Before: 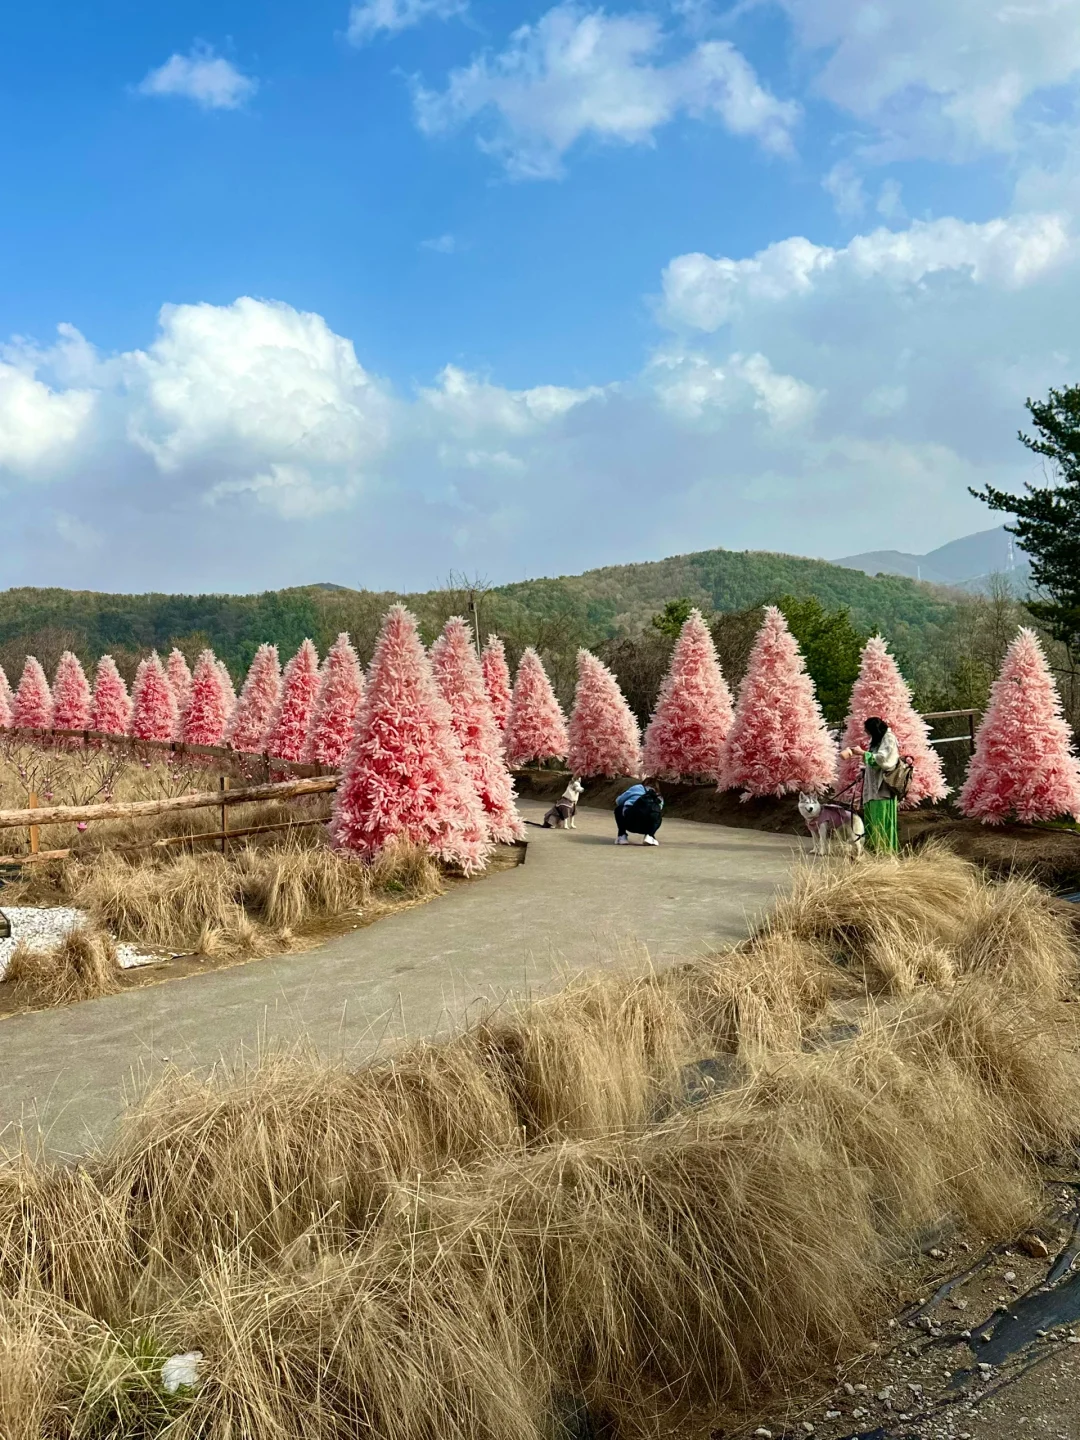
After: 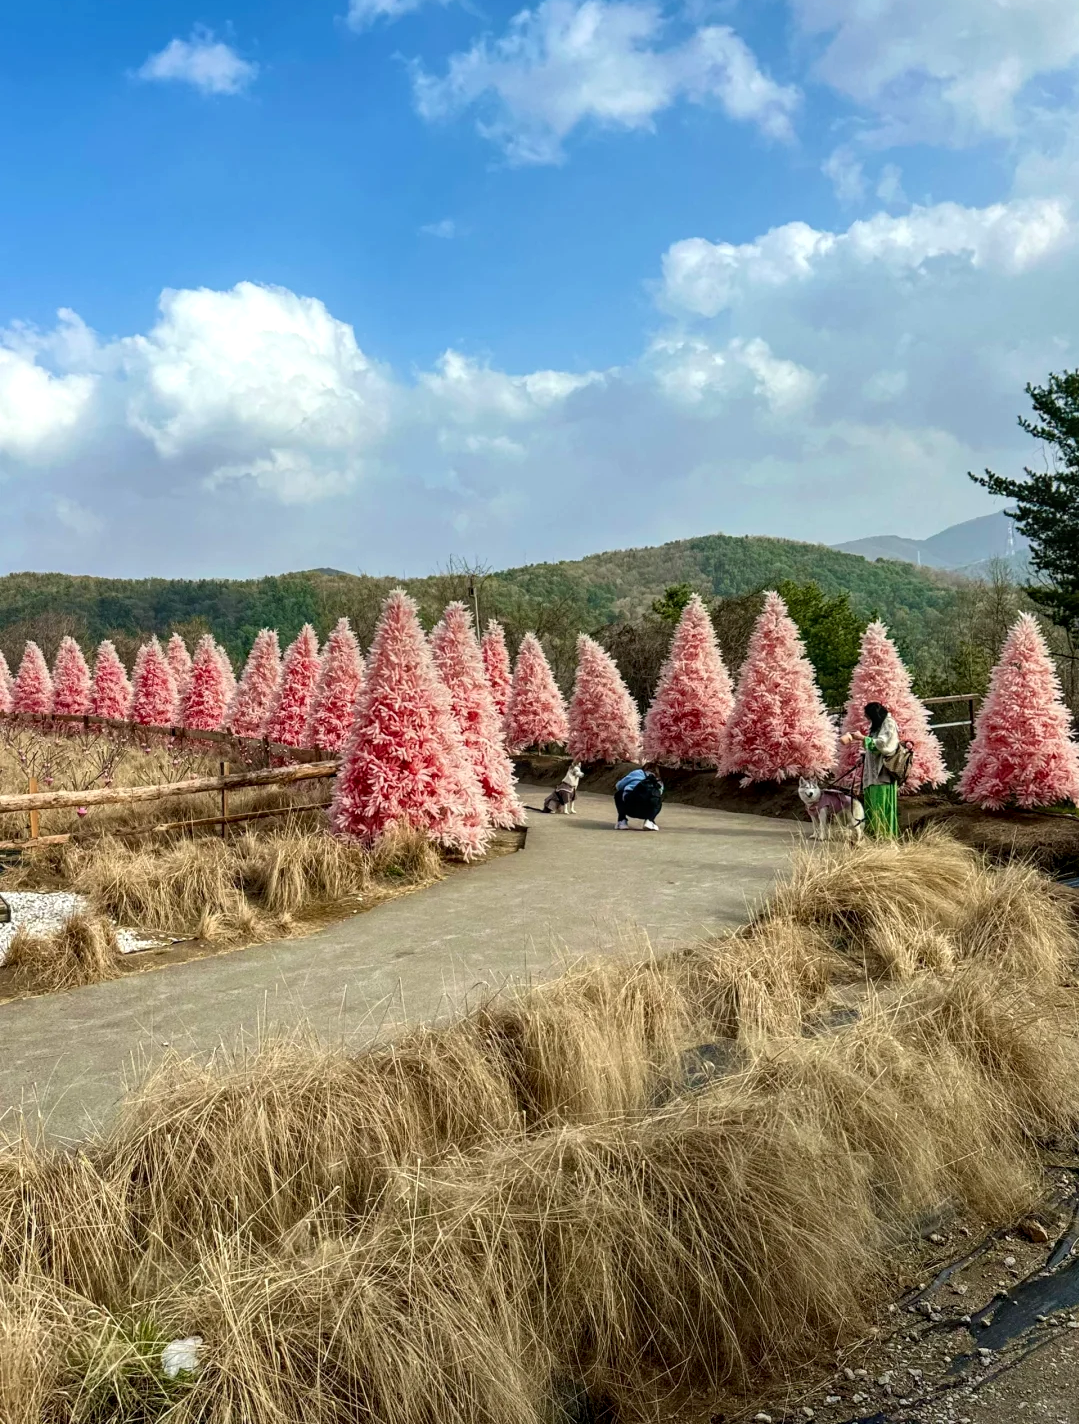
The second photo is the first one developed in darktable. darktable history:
local contrast: on, module defaults
crop: top 1.07%, right 0.078%
